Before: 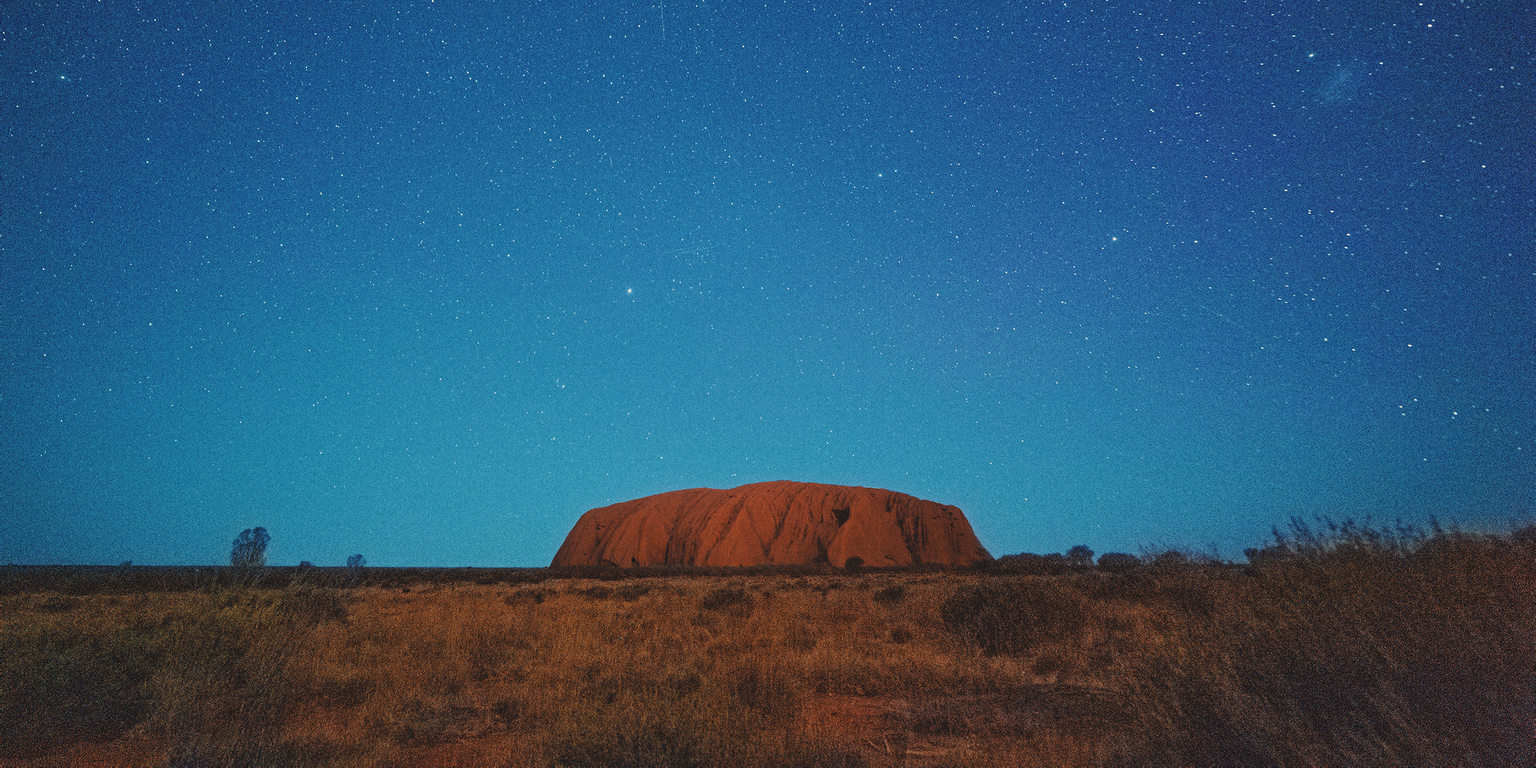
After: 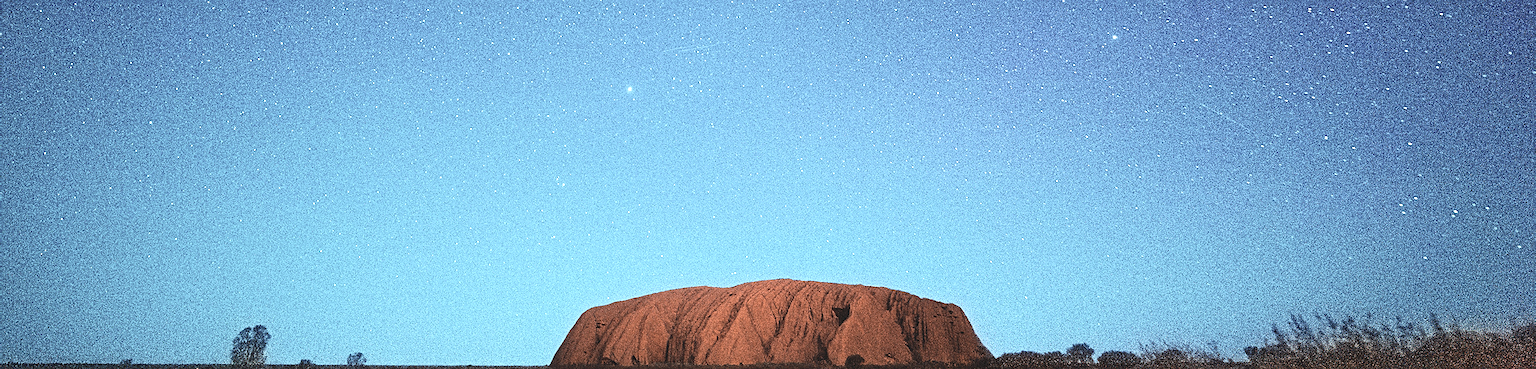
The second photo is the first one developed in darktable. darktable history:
crop and rotate: top 26.345%, bottom 25.589%
contrast brightness saturation: contrast 0.25, saturation -0.318
sharpen: on, module defaults
exposure: exposure 1.208 EV, compensate exposure bias true, compensate highlight preservation false
